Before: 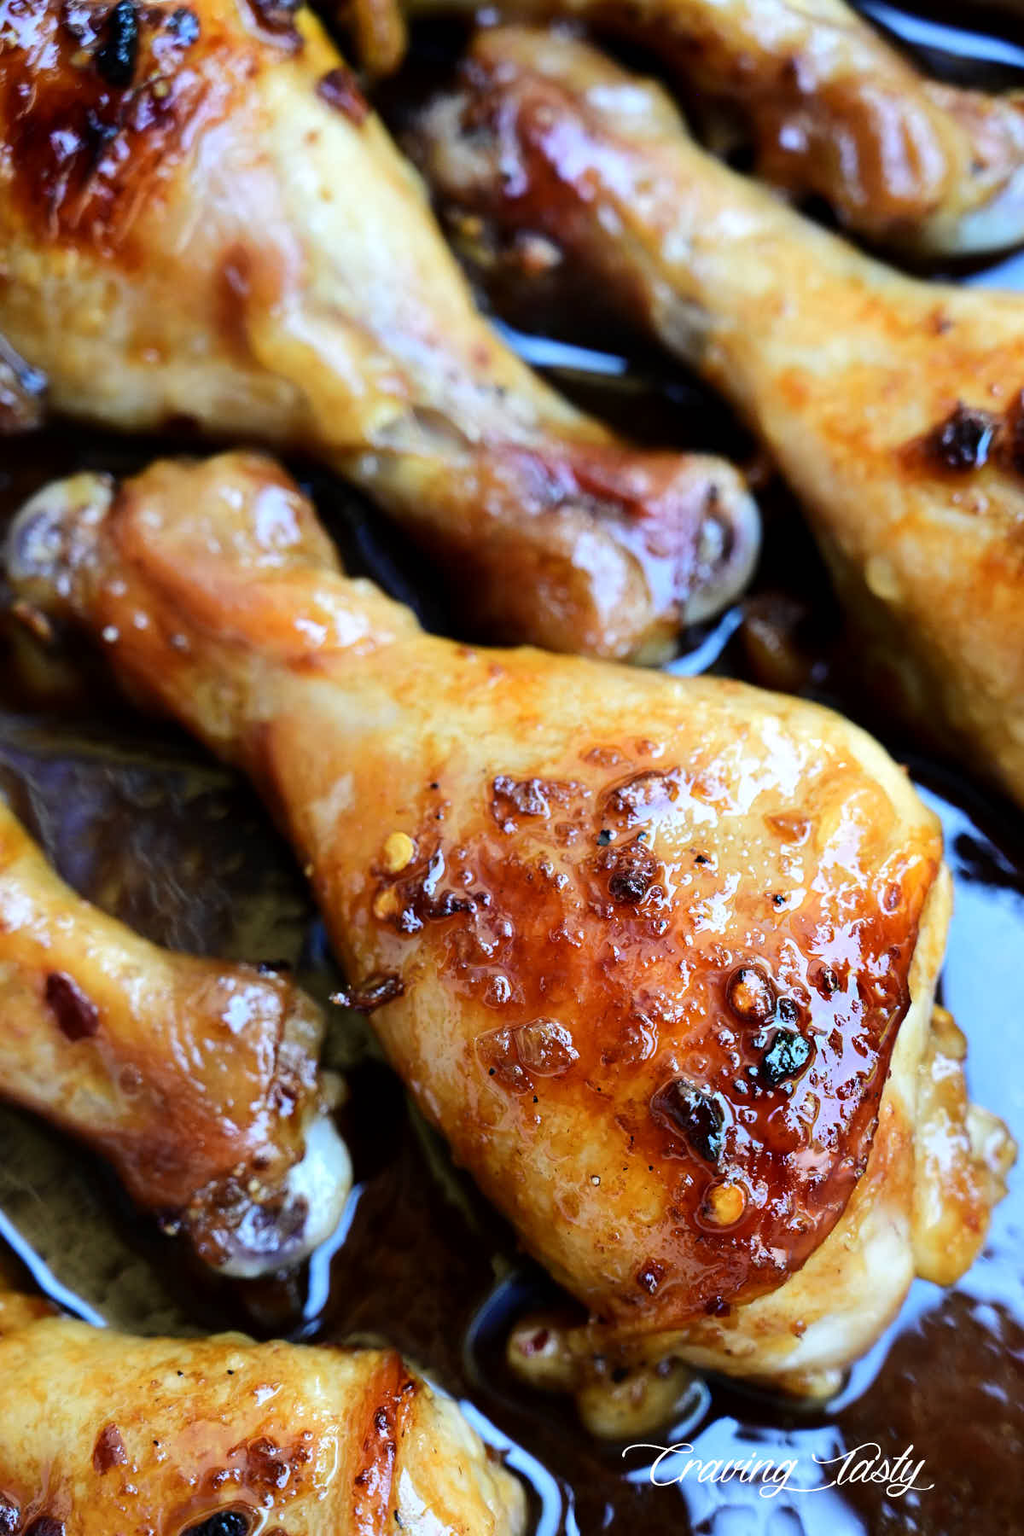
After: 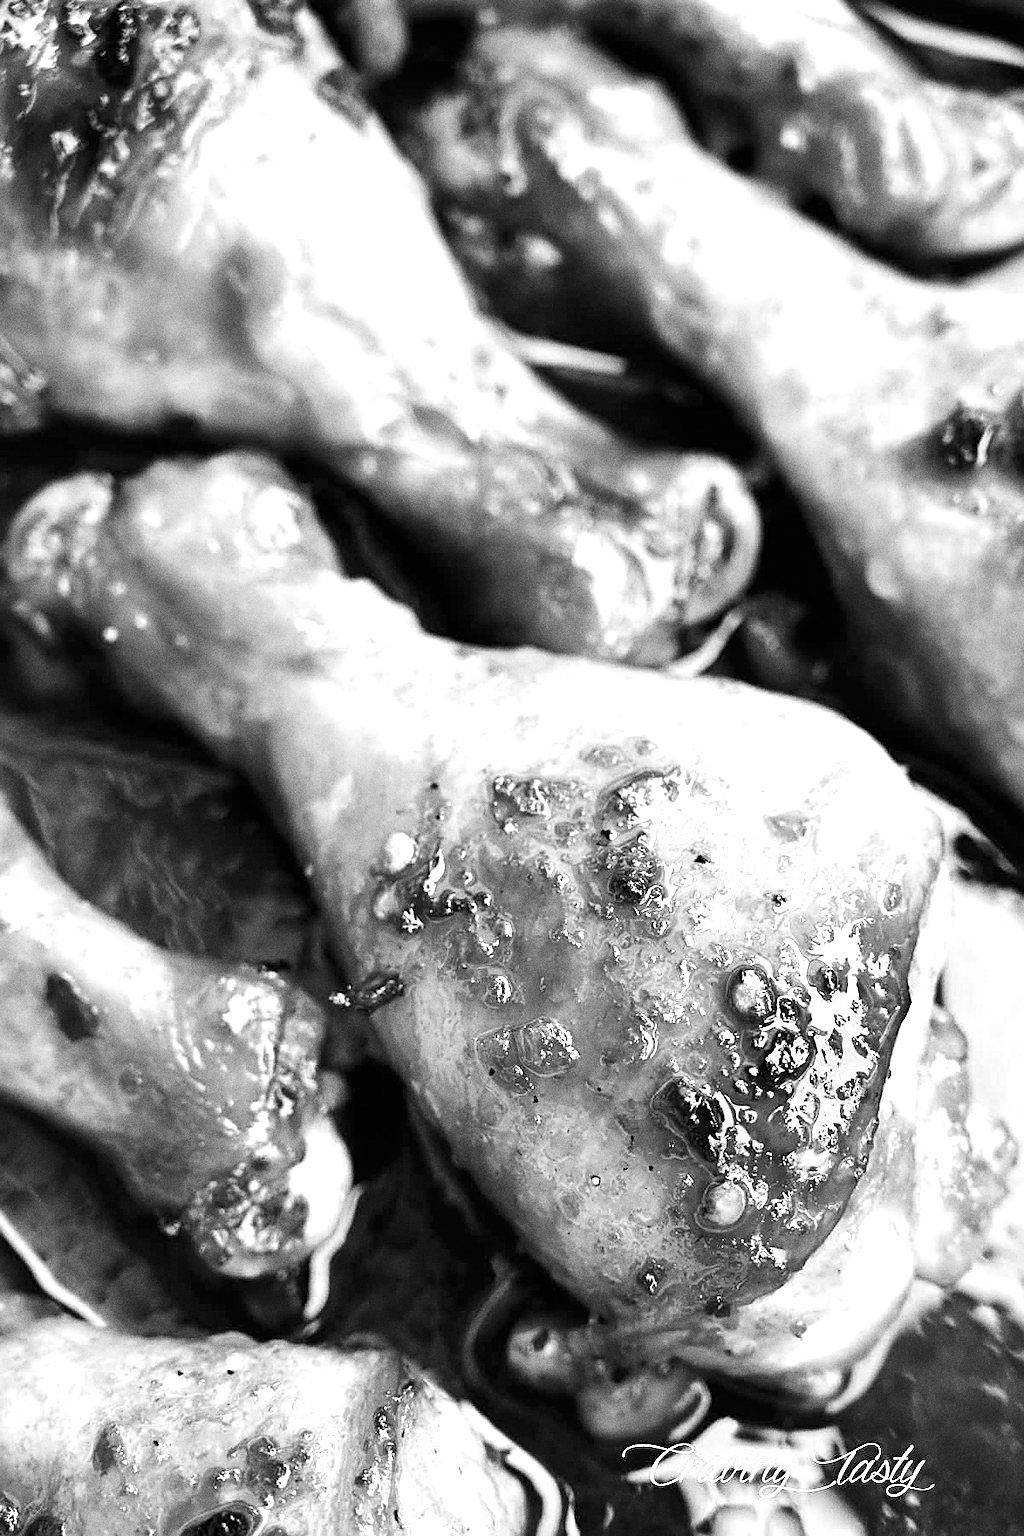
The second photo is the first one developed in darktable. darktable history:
sharpen: on, module defaults
exposure: black level correction 0, exposure 0.877 EV, compensate exposure bias true, compensate highlight preservation false
grain: coarseness 0.09 ISO, strength 40%
monochrome: a 32, b 64, size 2.3
